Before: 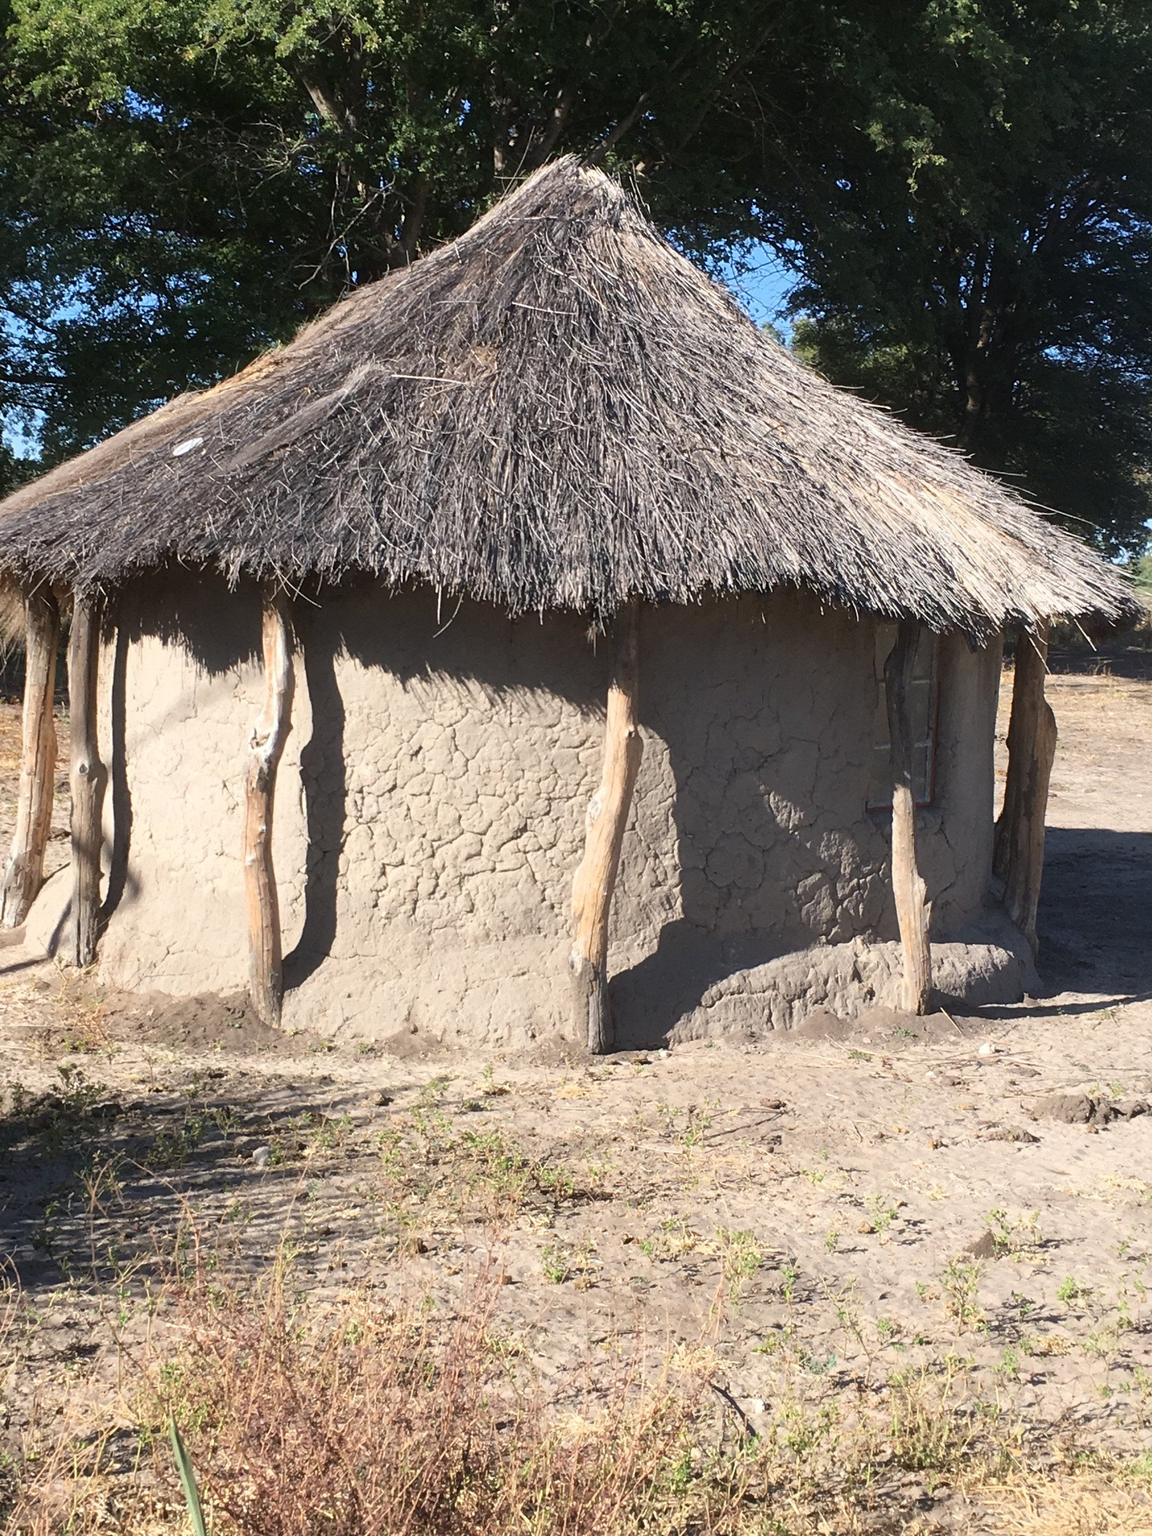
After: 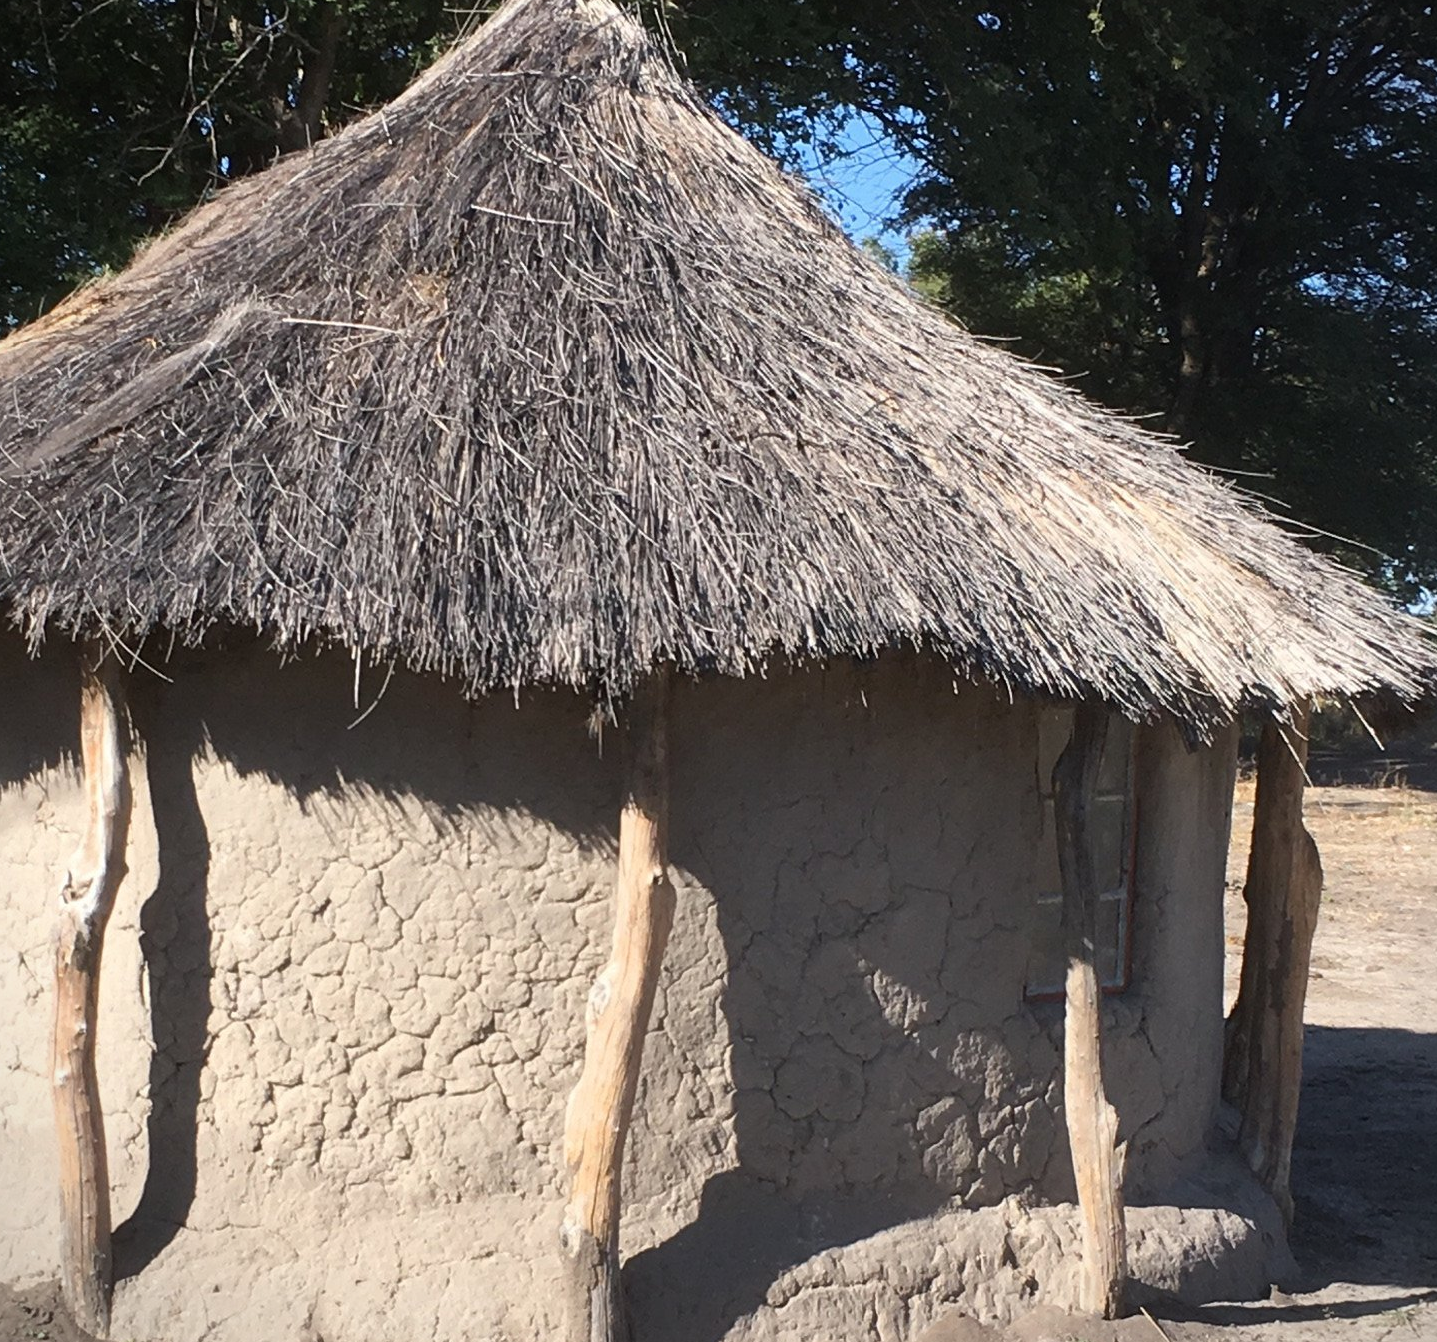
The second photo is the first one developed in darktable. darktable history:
crop: left 18.286%, top 11.127%, right 1.869%, bottom 32.935%
vignetting: fall-off start 99.51%, fall-off radius 65.04%, automatic ratio true
